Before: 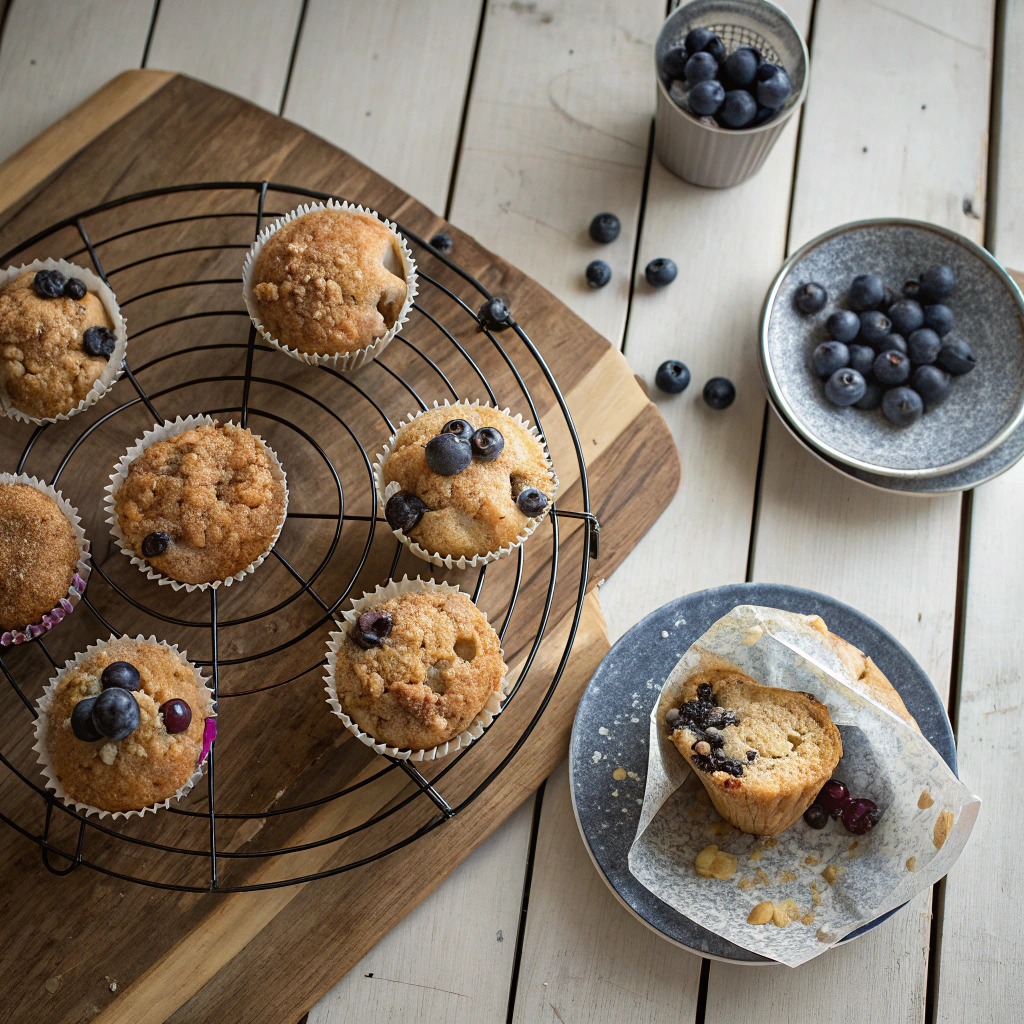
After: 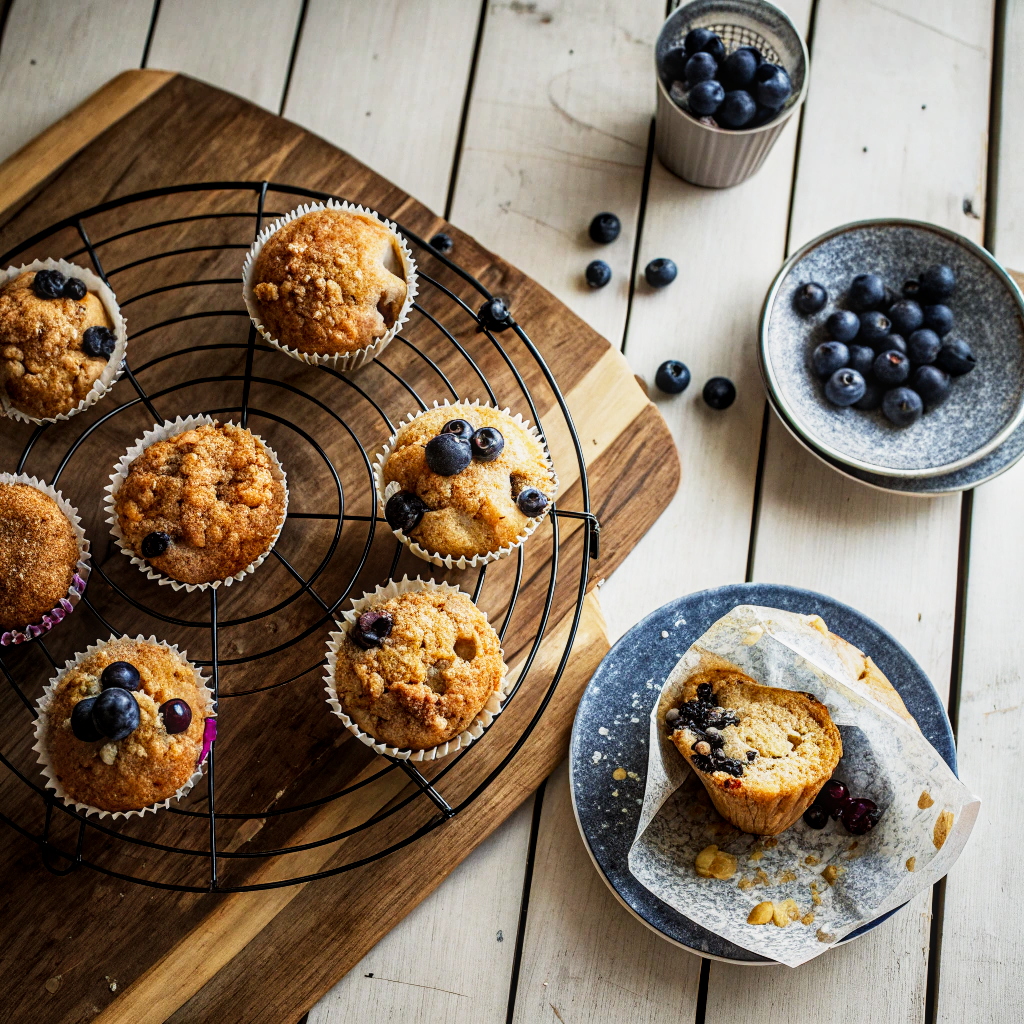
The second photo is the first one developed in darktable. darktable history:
sigmoid: contrast 1.93, skew 0.29, preserve hue 0%
local contrast: on, module defaults
